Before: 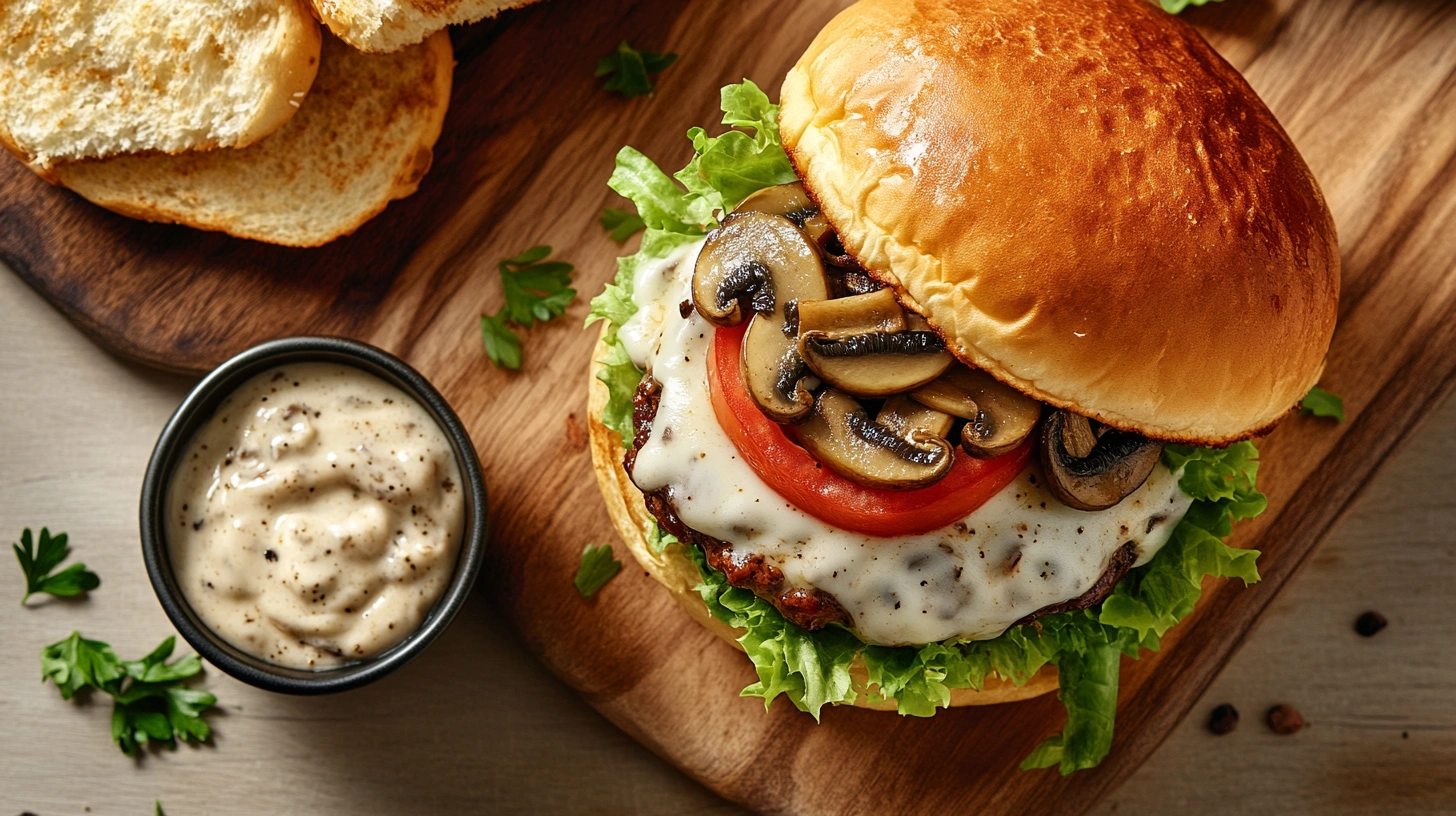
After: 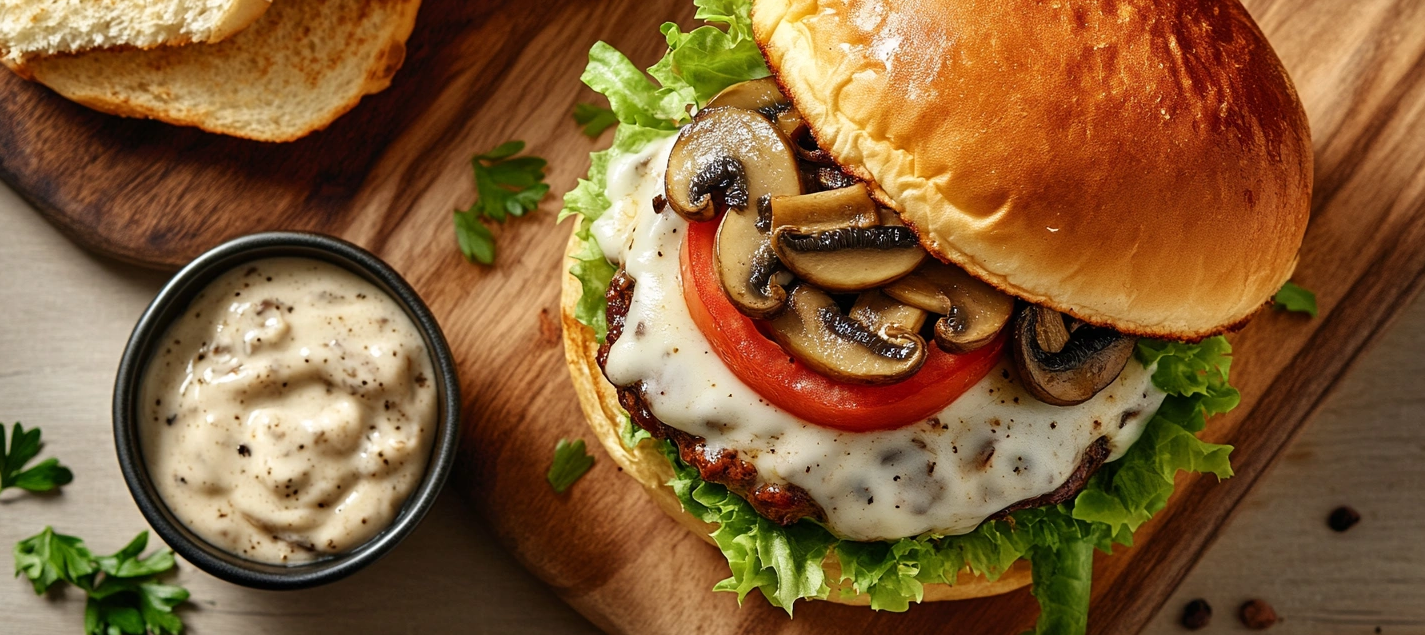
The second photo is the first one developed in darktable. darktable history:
crop and rotate: left 1.876%, top 12.973%, right 0.207%, bottom 9.208%
